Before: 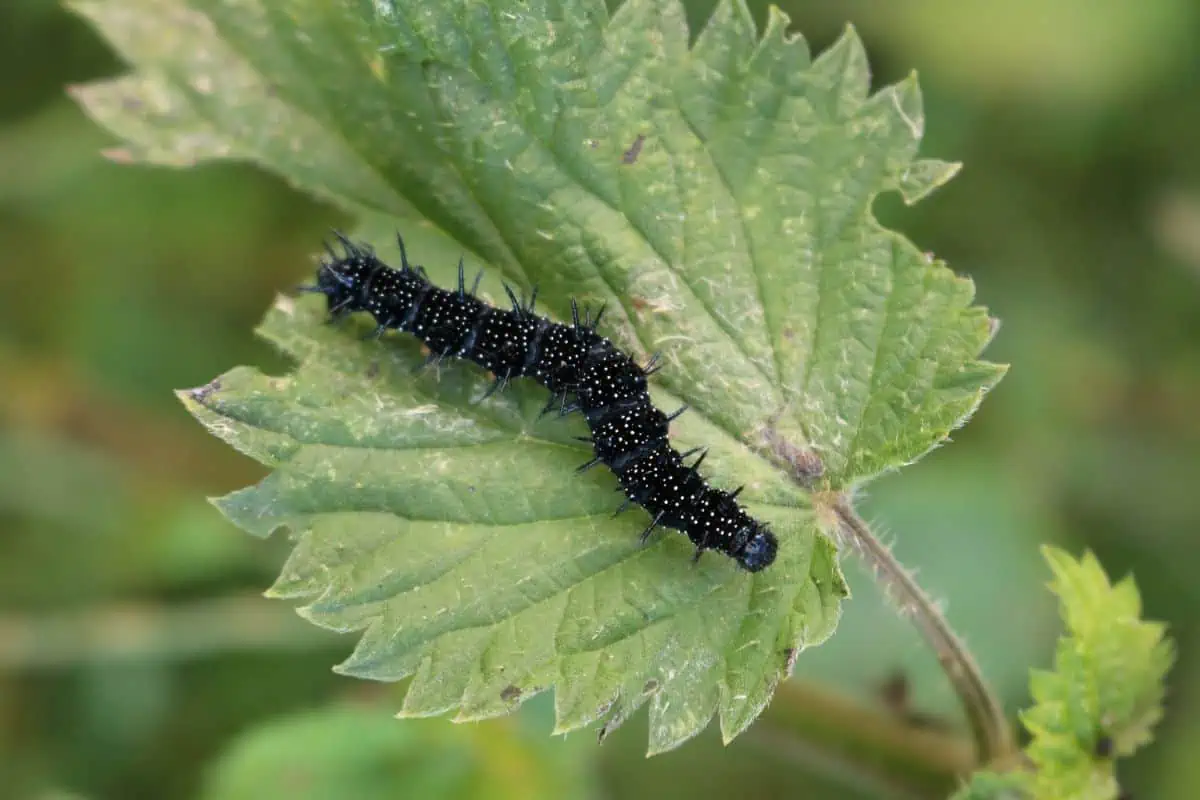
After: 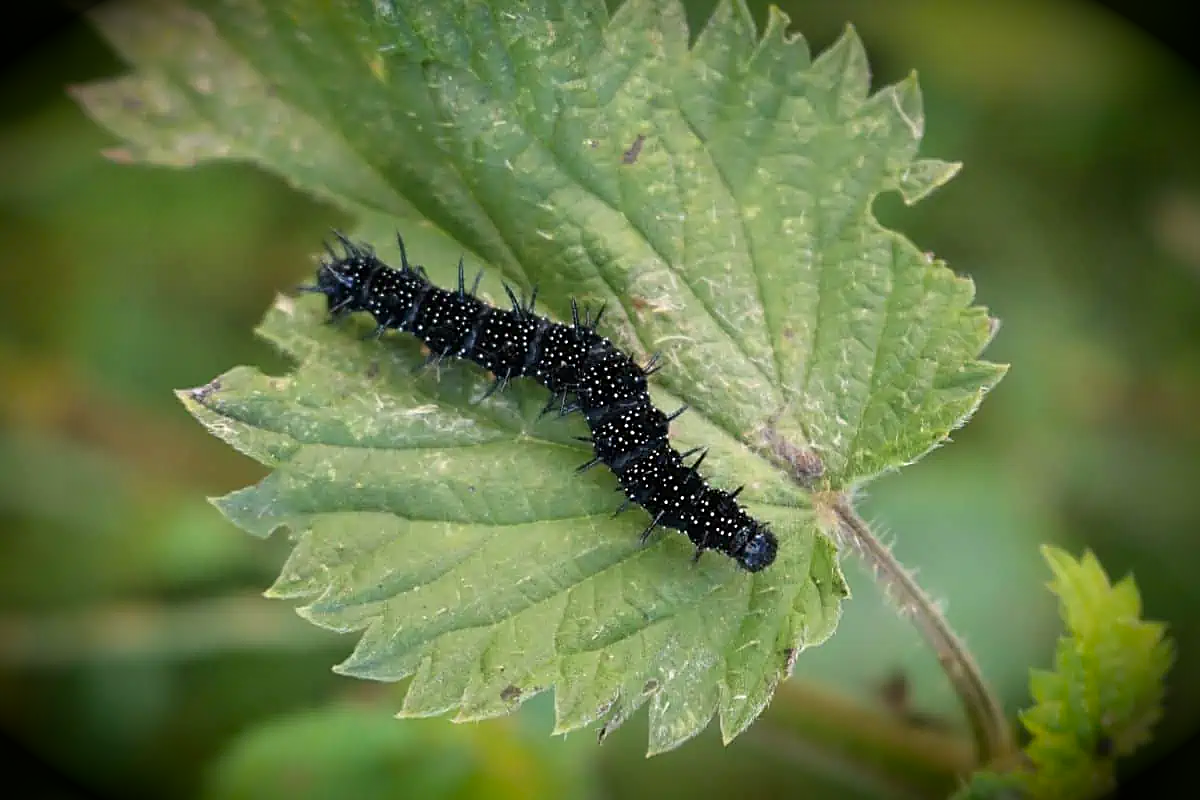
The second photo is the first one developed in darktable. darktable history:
sharpen: on, module defaults
vignetting: brightness -0.989, saturation 0.493, automatic ratio true
exposure: compensate exposure bias true, compensate highlight preservation false
